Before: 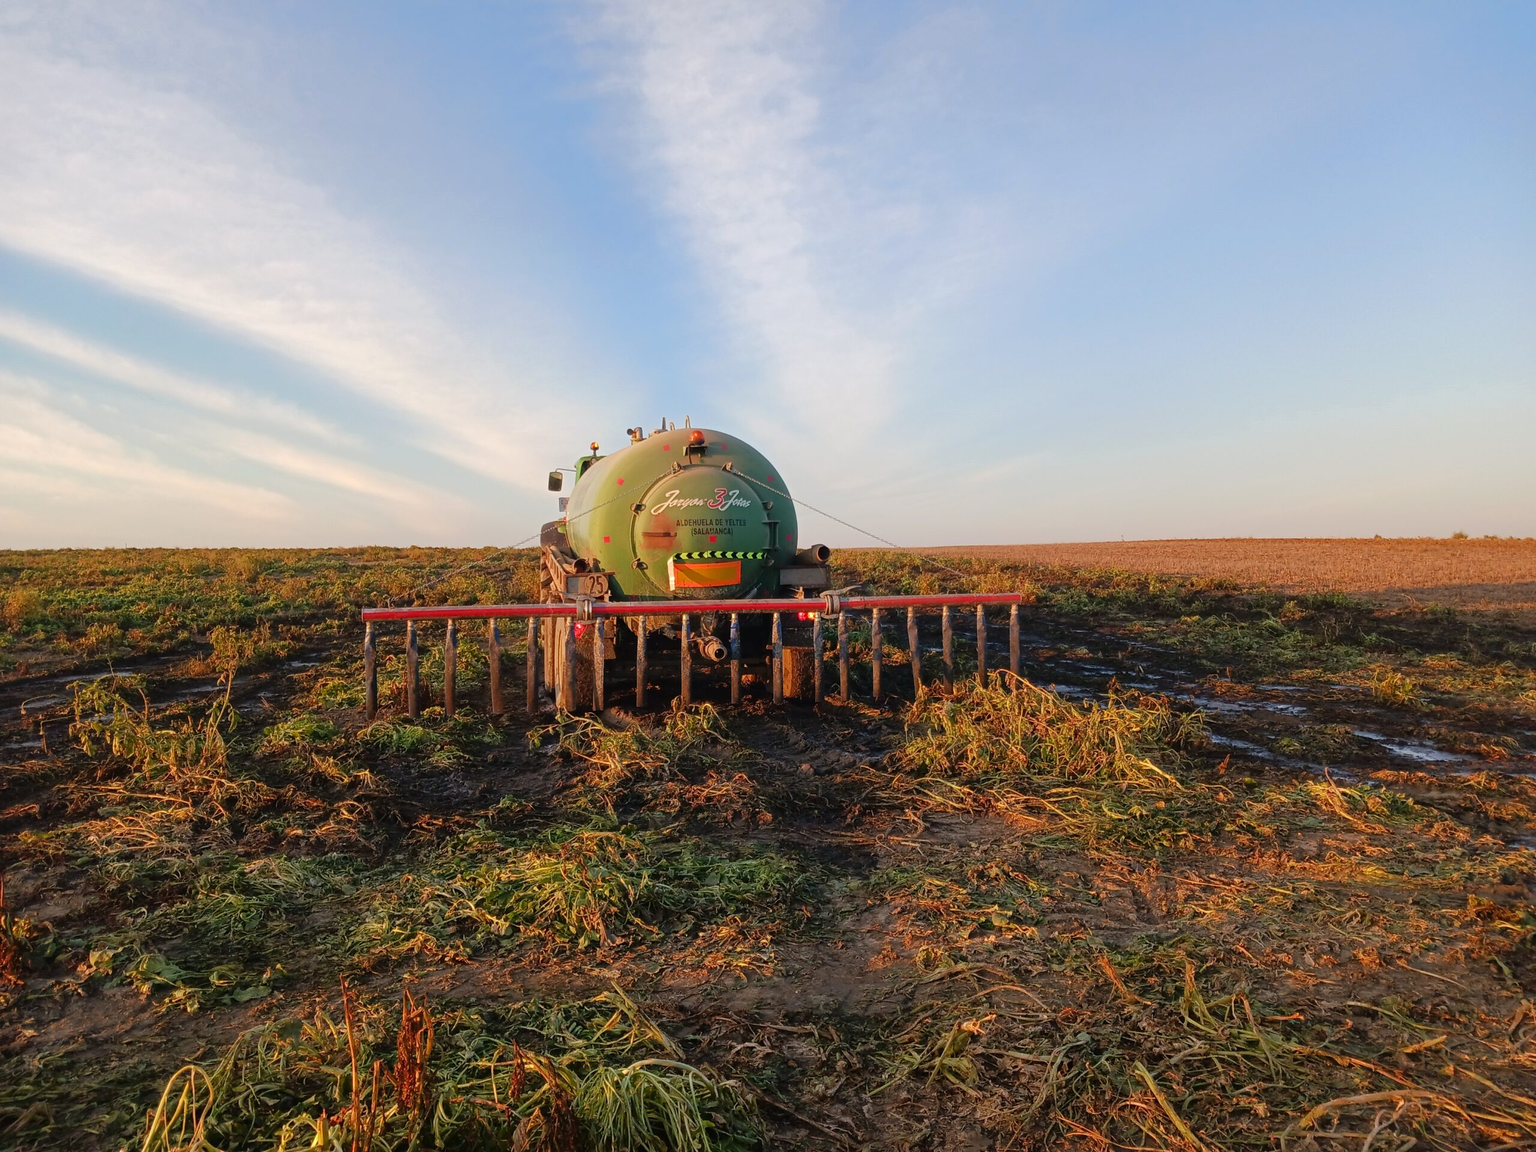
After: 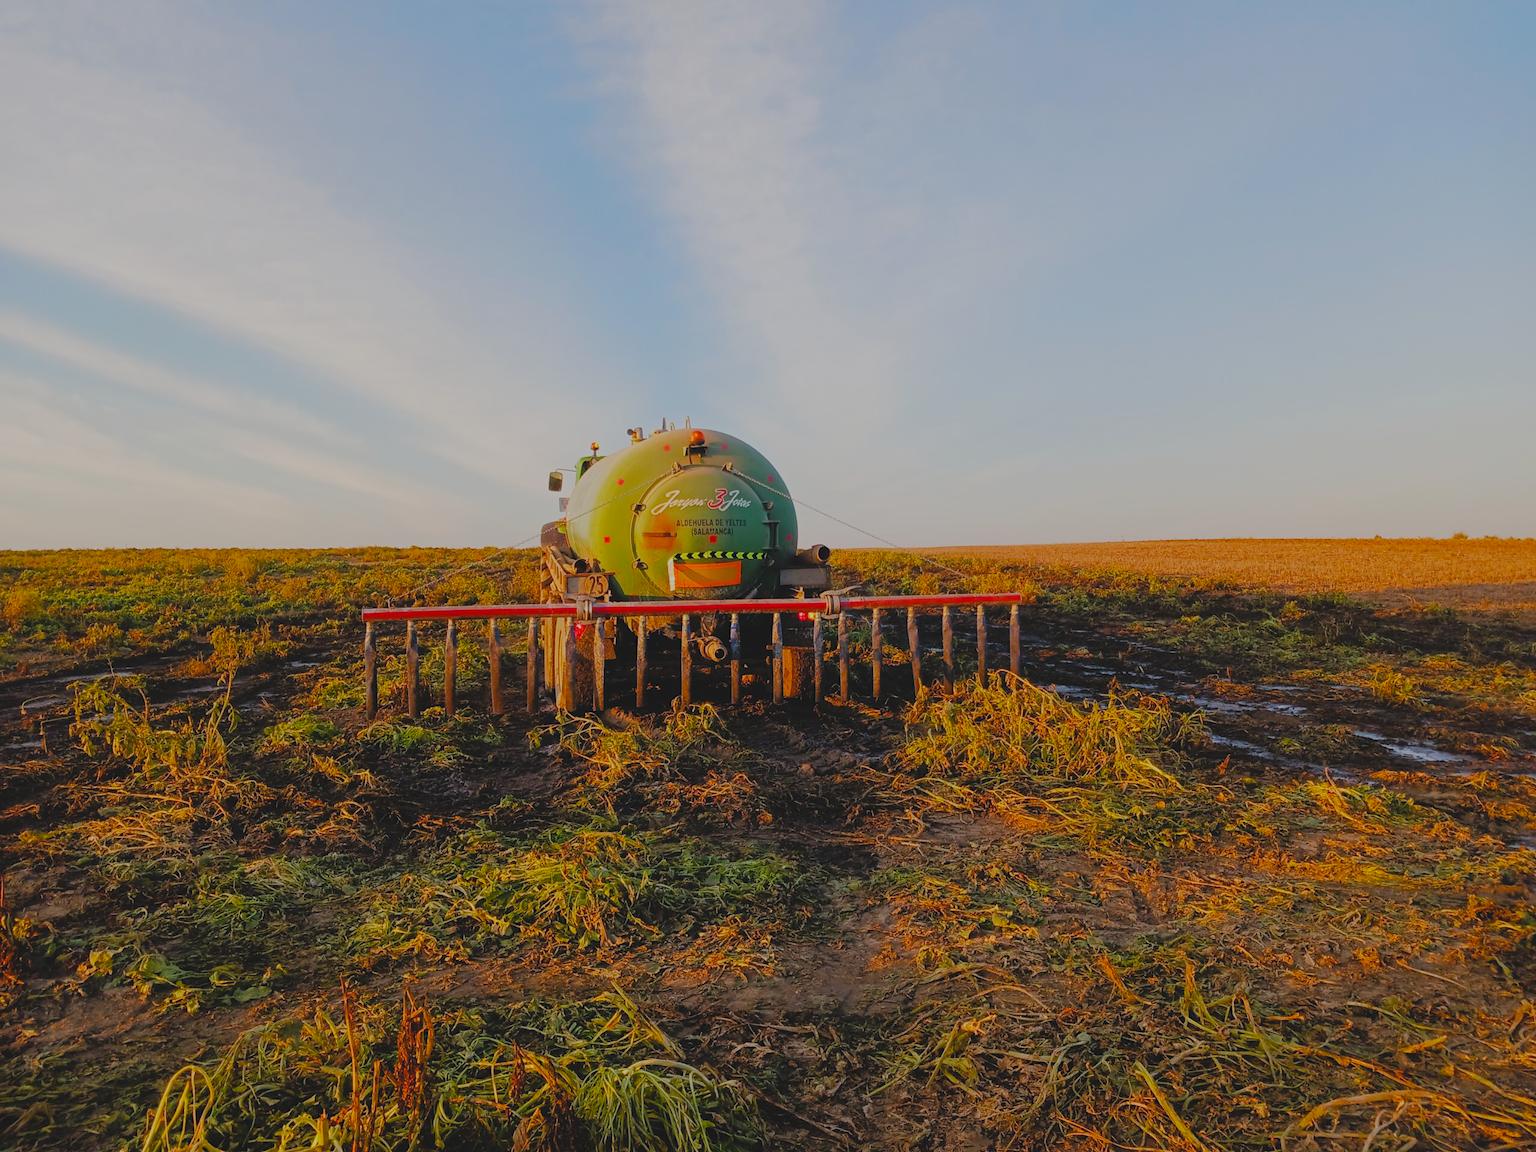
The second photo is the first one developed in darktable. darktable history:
contrast brightness saturation: contrast -0.274
tone equalizer: smoothing diameter 2.15%, edges refinement/feathering 18.6, mask exposure compensation -1.57 EV, filter diffusion 5
color balance rgb: shadows lift › chroma 2.019%, shadows lift › hue 47.88°, perceptual saturation grading › global saturation 29.65%
filmic rgb: black relative exposure -7.21 EV, white relative exposure 5.35 EV, hardness 3.02, preserve chrominance no, color science v5 (2021), contrast in shadows safe, contrast in highlights safe
levels: levels [0.062, 0.494, 0.925]
